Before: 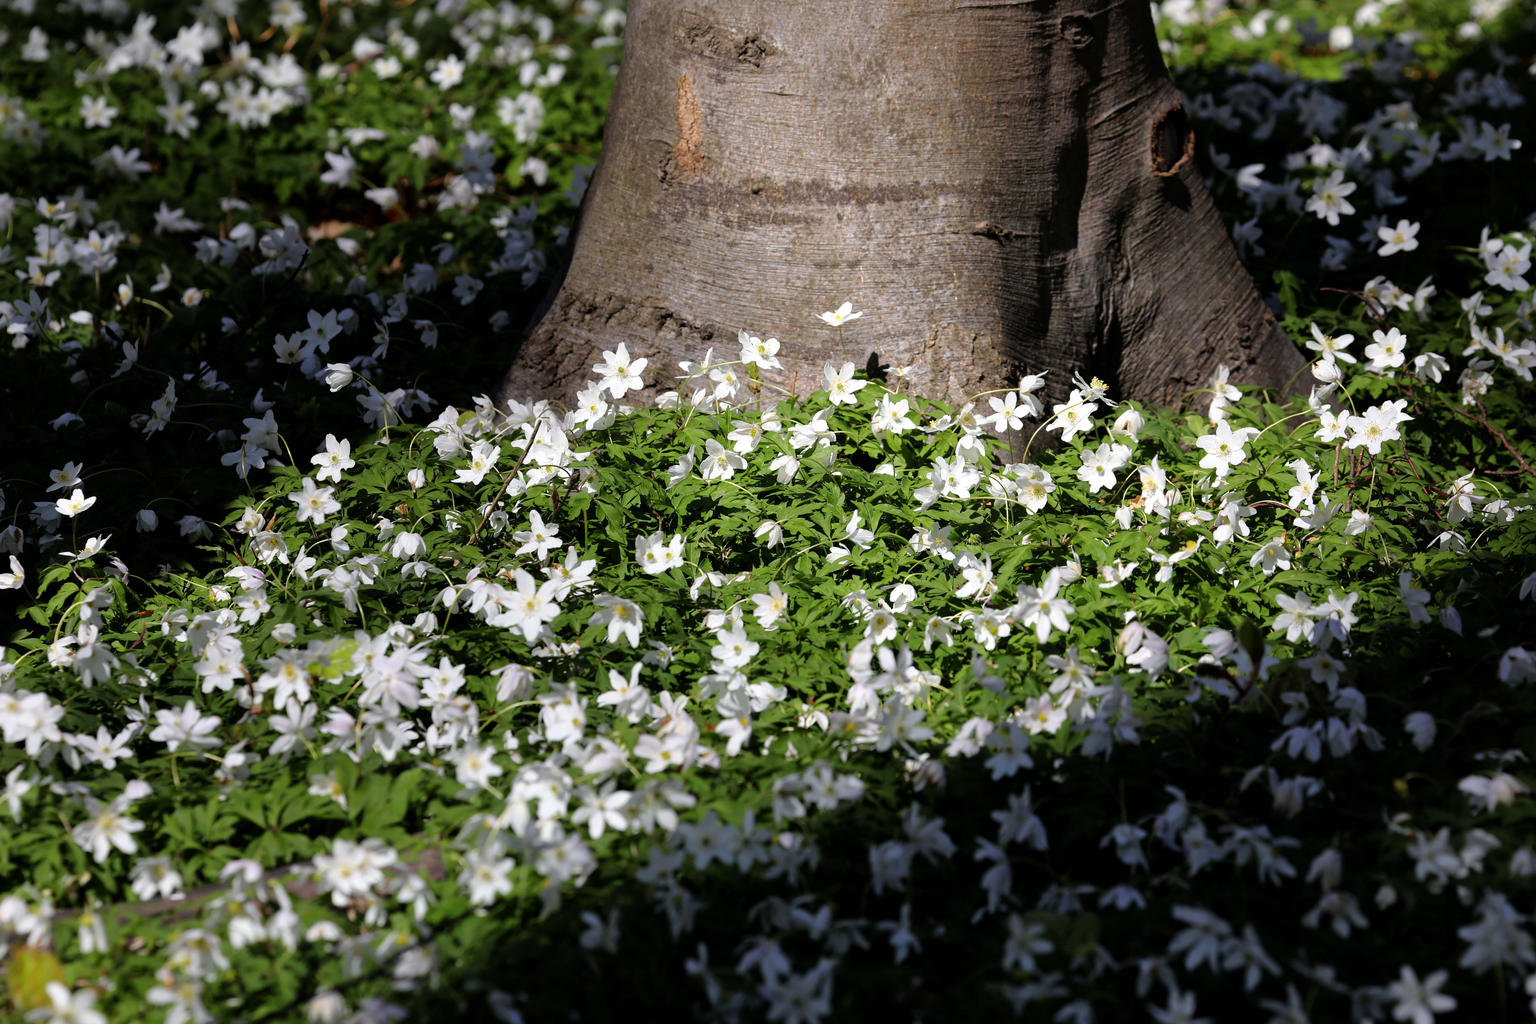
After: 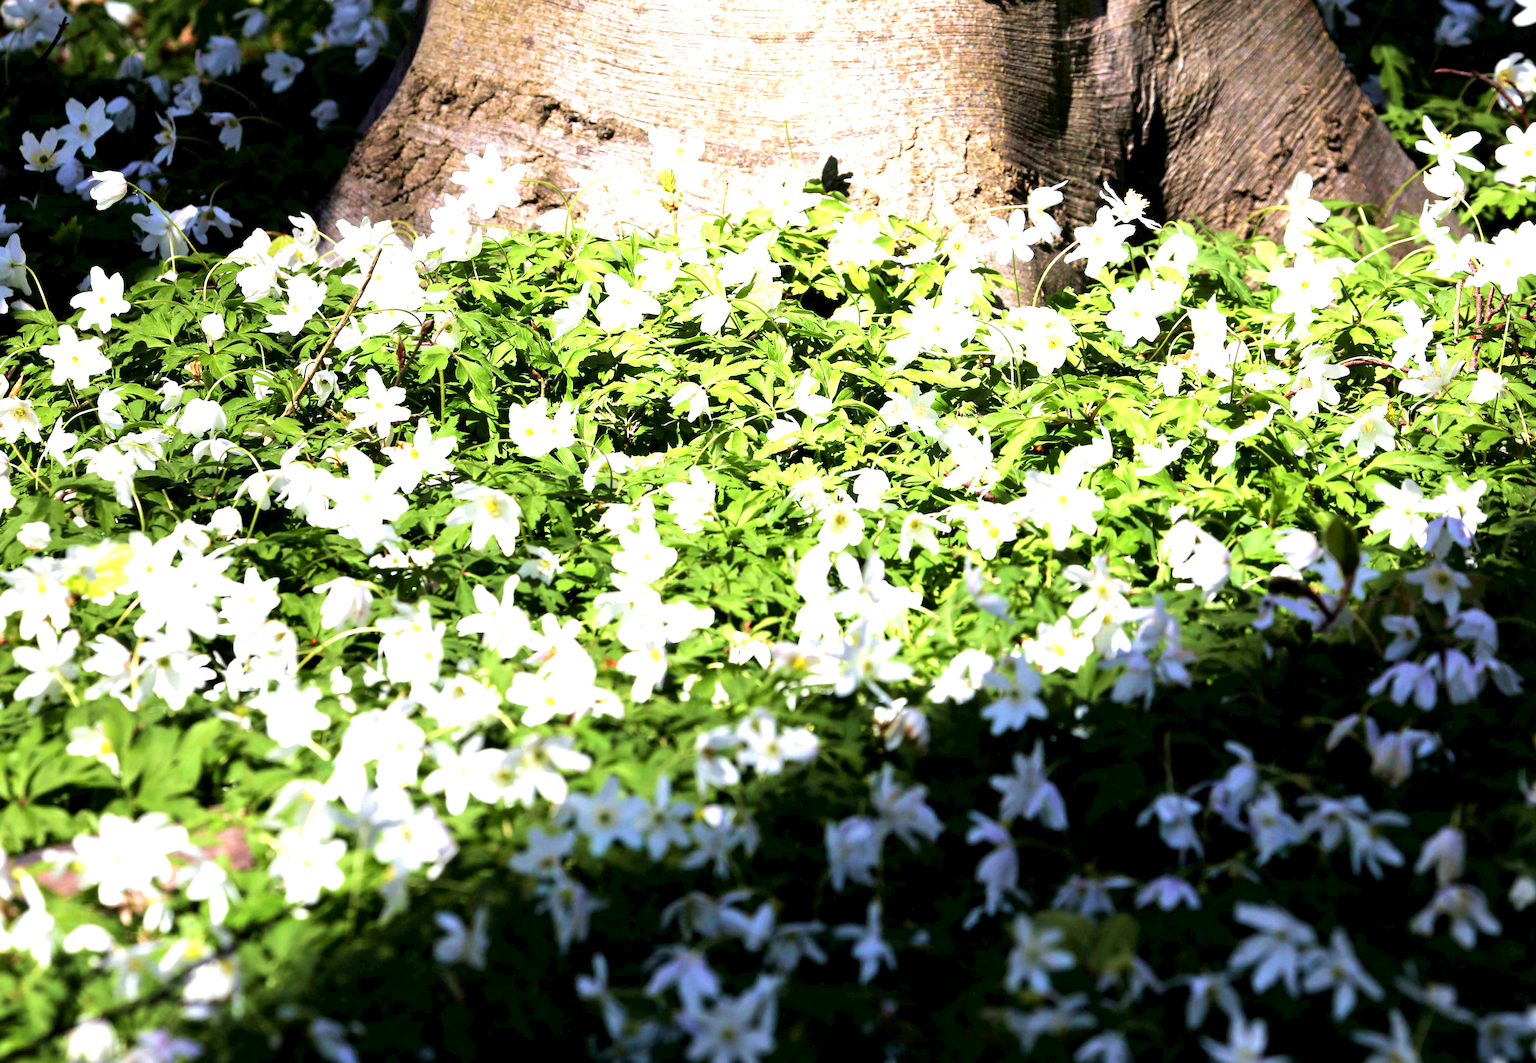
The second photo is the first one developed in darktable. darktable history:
crop: left 16.866%, top 23.165%, right 9.093%
exposure: black level correction 0.001, exposure 2 EV, compensate exposure bias true, compensate highlight preservation false
velvia: strength 55.5%
